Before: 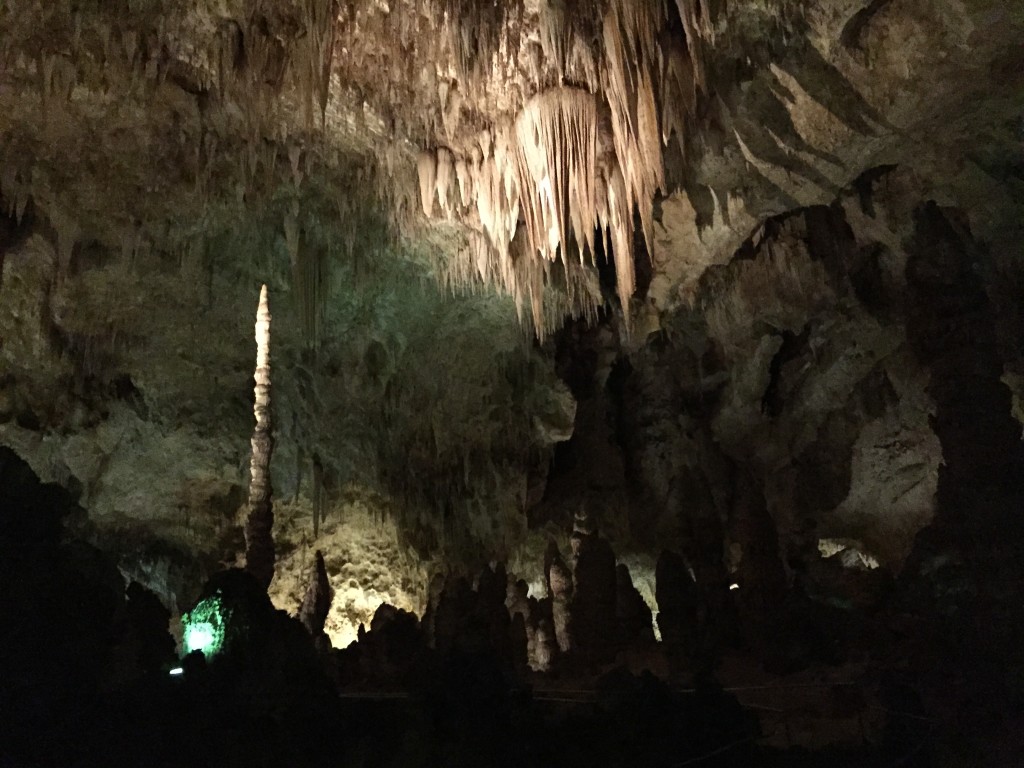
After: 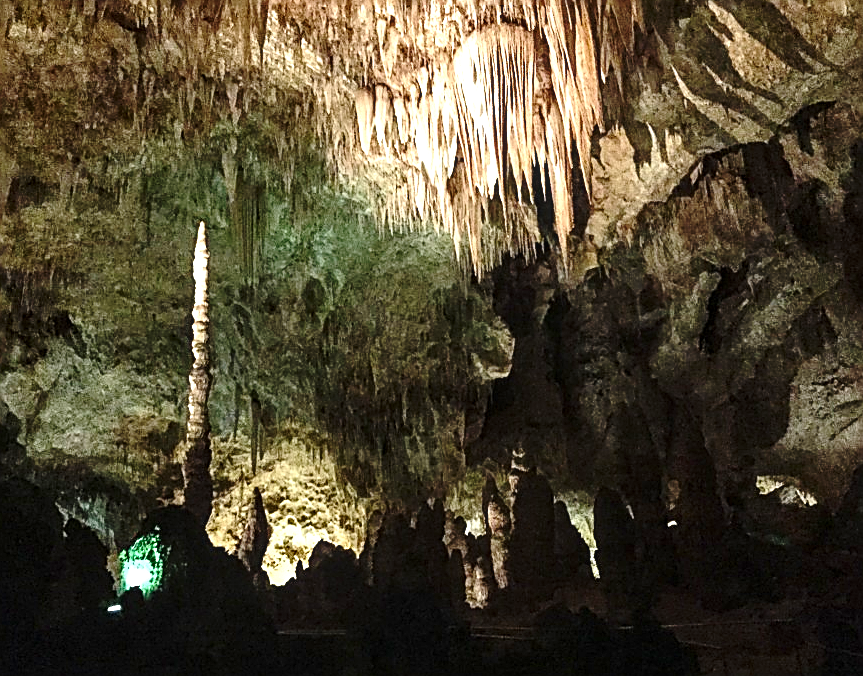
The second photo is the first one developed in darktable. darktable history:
crop: left 6.093%, top 8.261%, right 9.535%, bottom 3.693%
sharpen: amount 0.997
contrast brightness saturation: contrast 0.145
base curve: curves: ch0 [(0, 0) (0.073, 0.04) (0.157, 0.139) (0.492, 0.492) (0.758, 0.758) (1, 1)], preserve colors none
local contrast: on, module defaults
exposure: black level correction 0, exposure 1.001 EV, compensate highlight preservation false
tone equalizer: -8 EV 0.961 EV, -7 EV 1.03 EV, -6 EV 1.03 EV, -5 EV 1.03 EV, -4 EV 1.04 EV, -3 EV 0.734 EV, -2 EV 0.477 EV, -1 EV 0.229 EV
